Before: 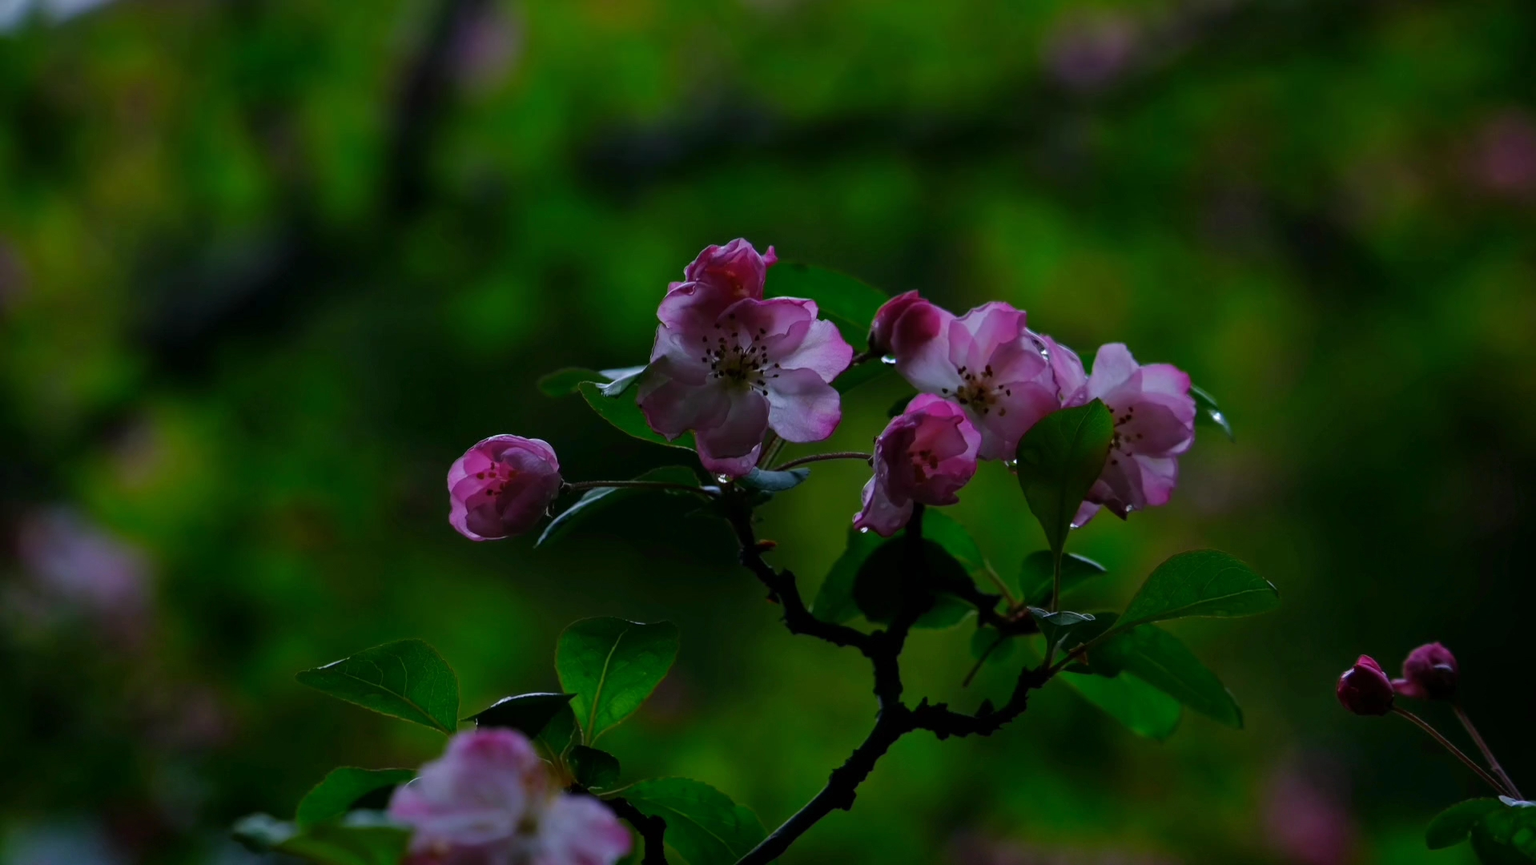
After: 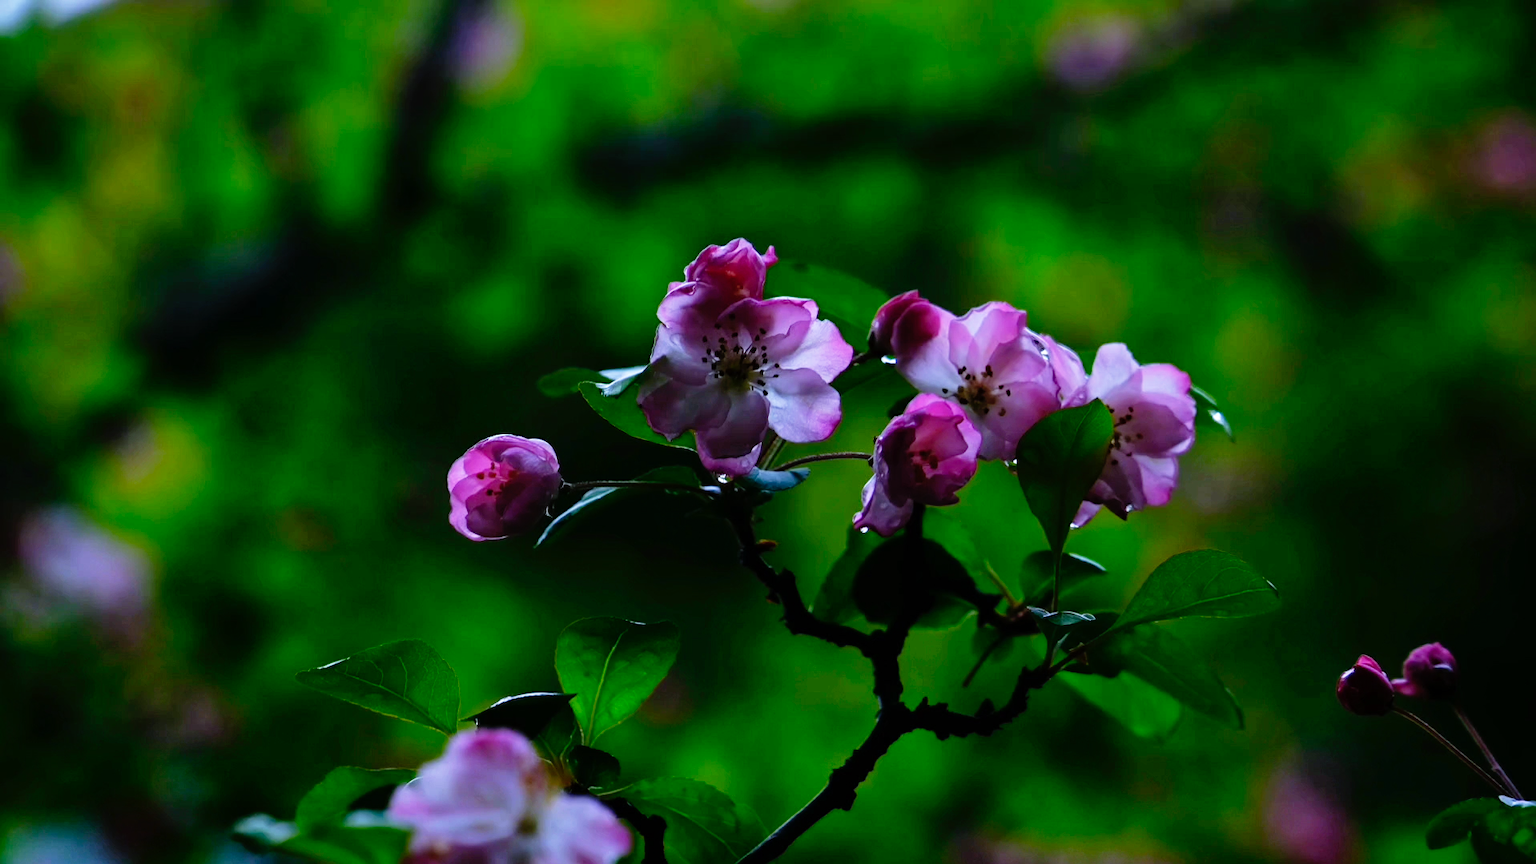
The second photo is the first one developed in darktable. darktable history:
base curve: curves: ch0 [(0, 0) (0.012, 0.01) (0.073, 0.168) (0.31, 0.711) (0.645, 0.957) (1, 1)], preserve colors none
color zones: curves: ch1 [(0.077, 0.436) (0.25, 0.5) (0.75, 0.5)]
white balance: red 0.931, blue 1.11
